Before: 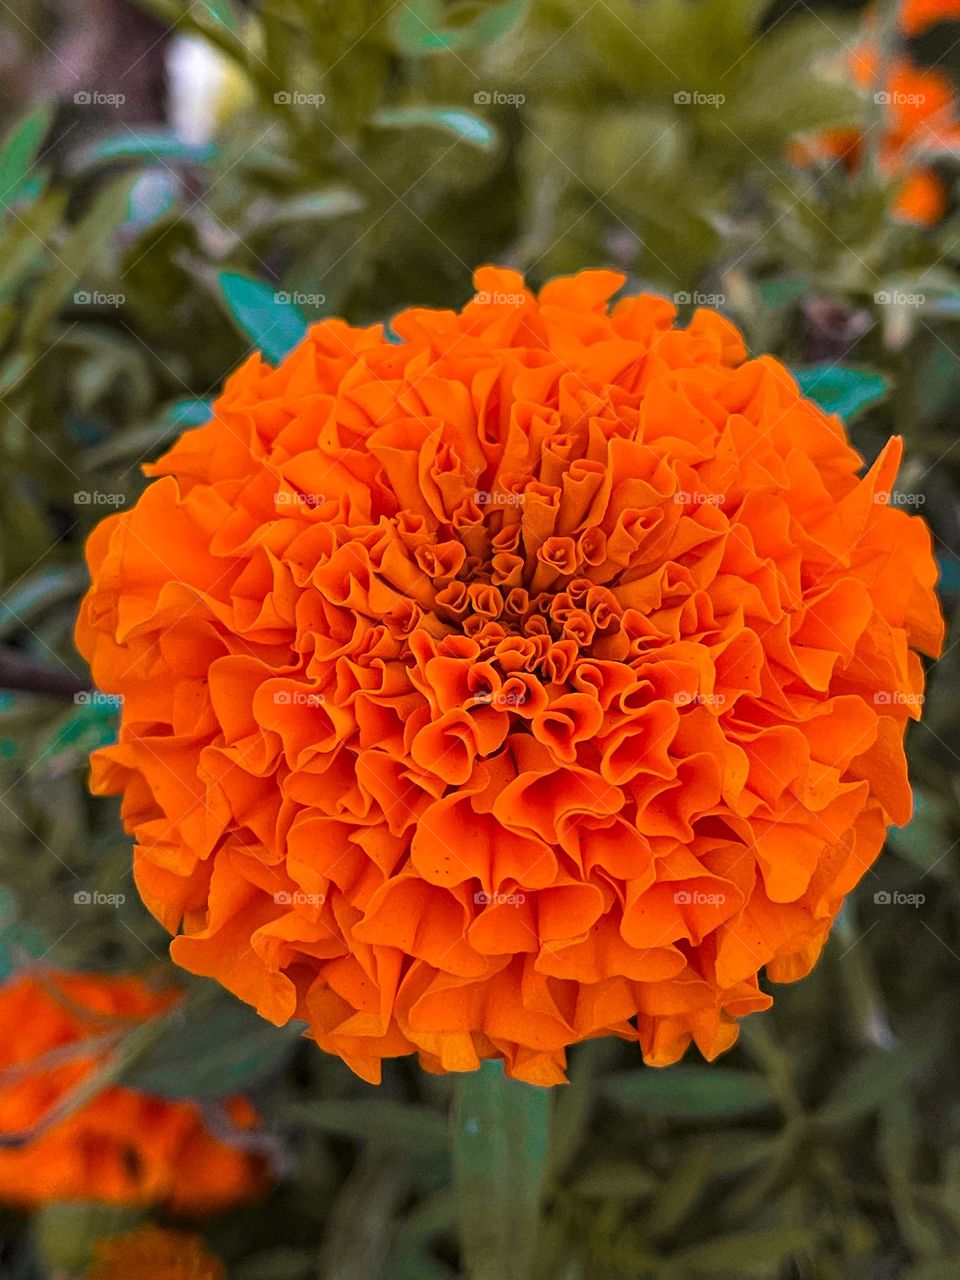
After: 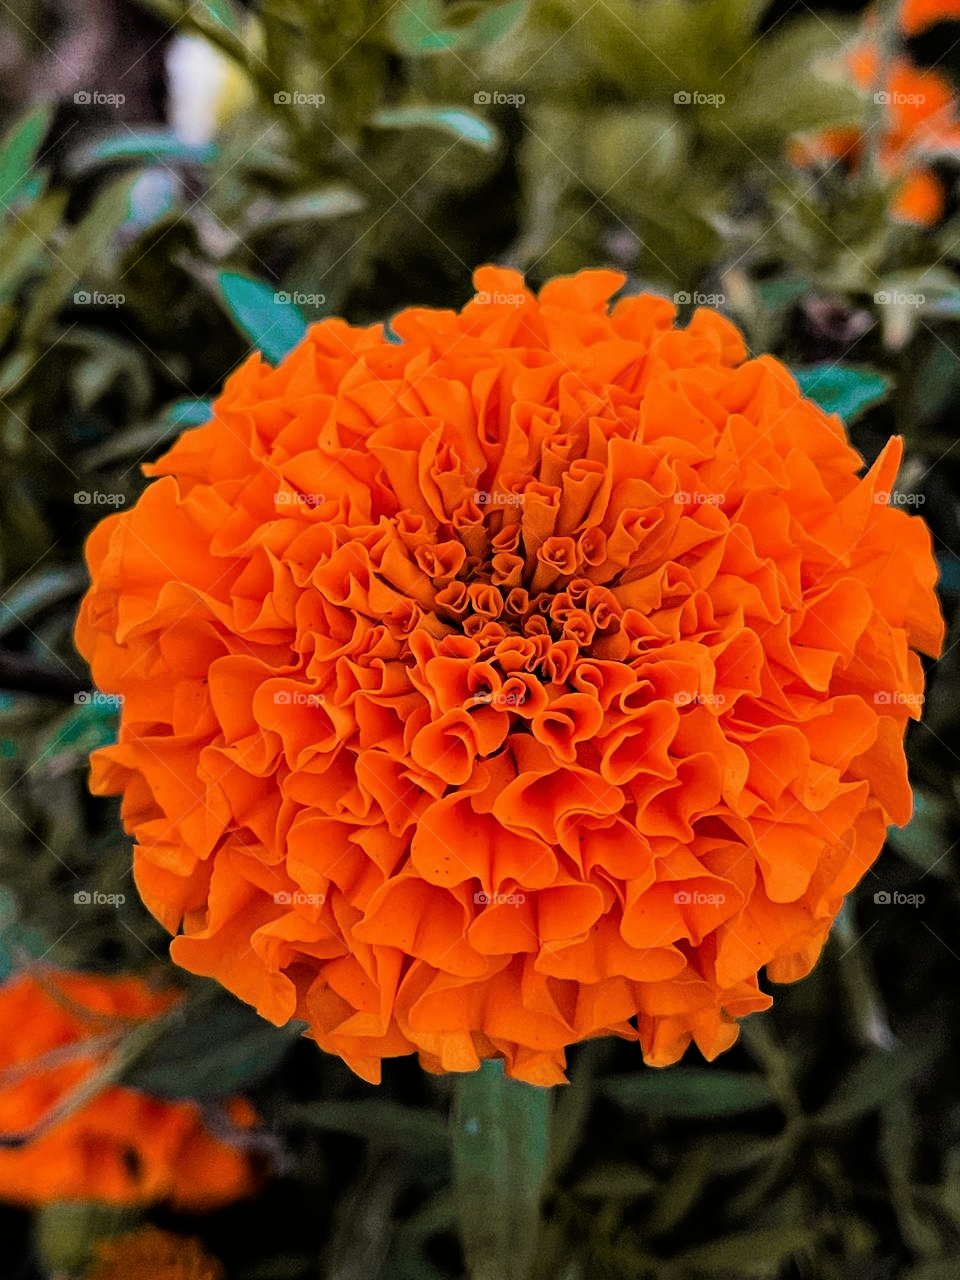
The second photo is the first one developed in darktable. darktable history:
filmic rgb: black relative exposure -4.99 EV, white relative exposure 3.97 EV, hardness 2.91, contrast 1.385
